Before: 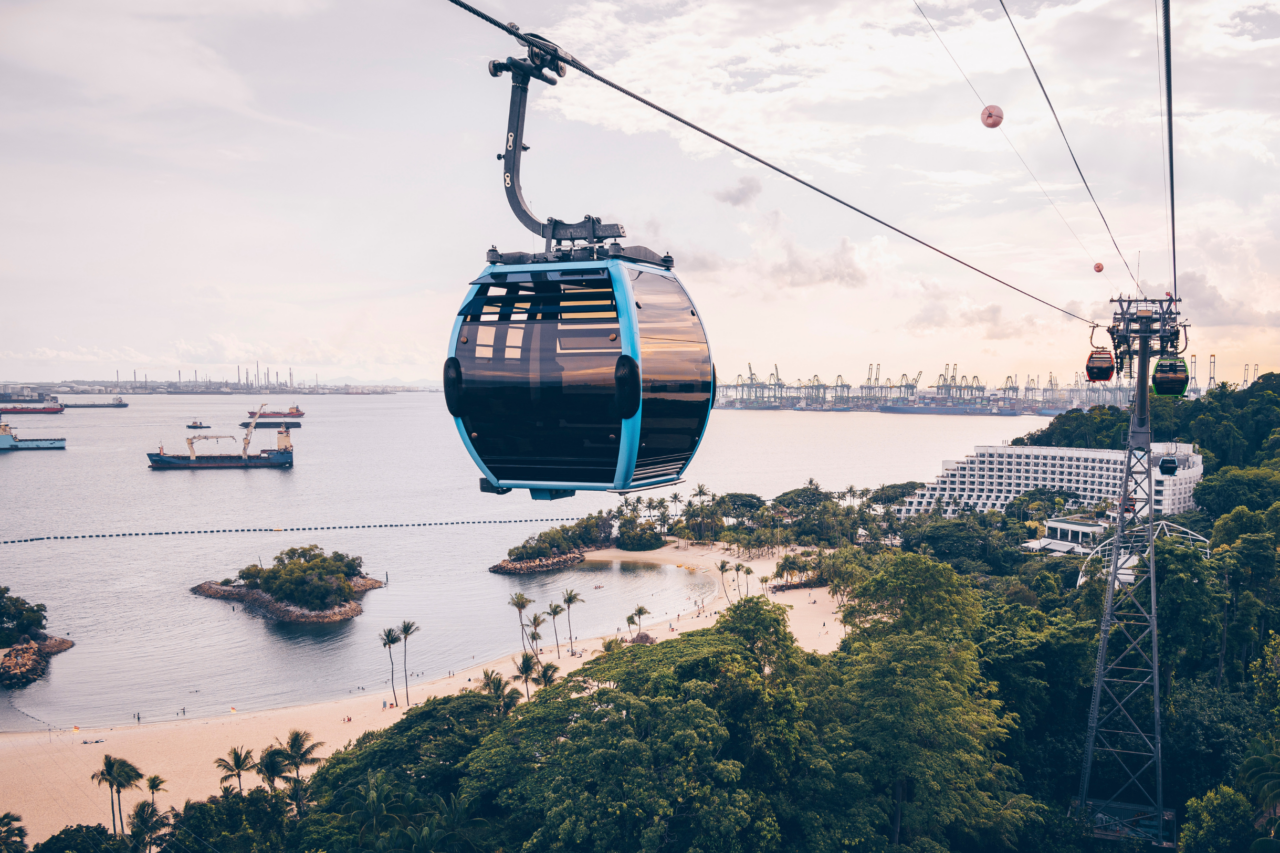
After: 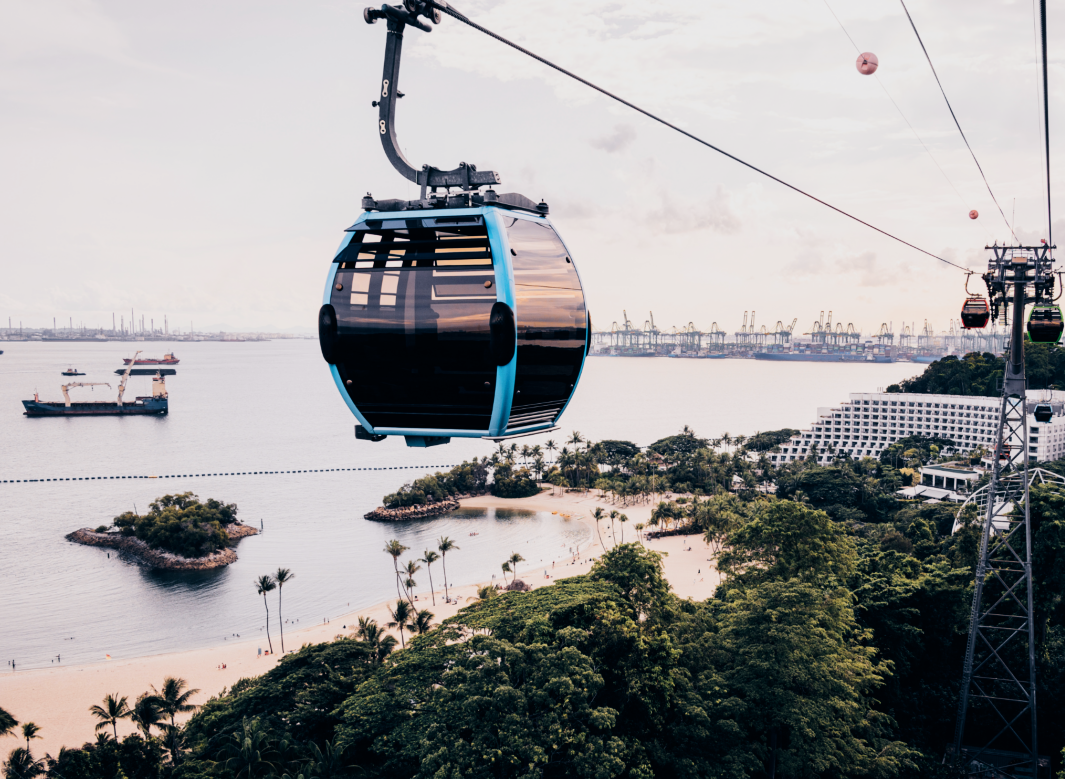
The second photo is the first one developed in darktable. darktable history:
filmic rgb: black relative exposure -5.12 EV, white relative exposure 3.54 EV, threshold 3.02 EV, hardness 3.19, contrast 1.403, highlights saturation mix -48.59%, contrast in shadows safe, enable highlight reconstruction true
exposure: black level correction 0.005, exposure 0.015 EV, compensate highlight preservation false
crop: left 9.825%, top 6.325%, right 6.952%, bottom 2.291%
